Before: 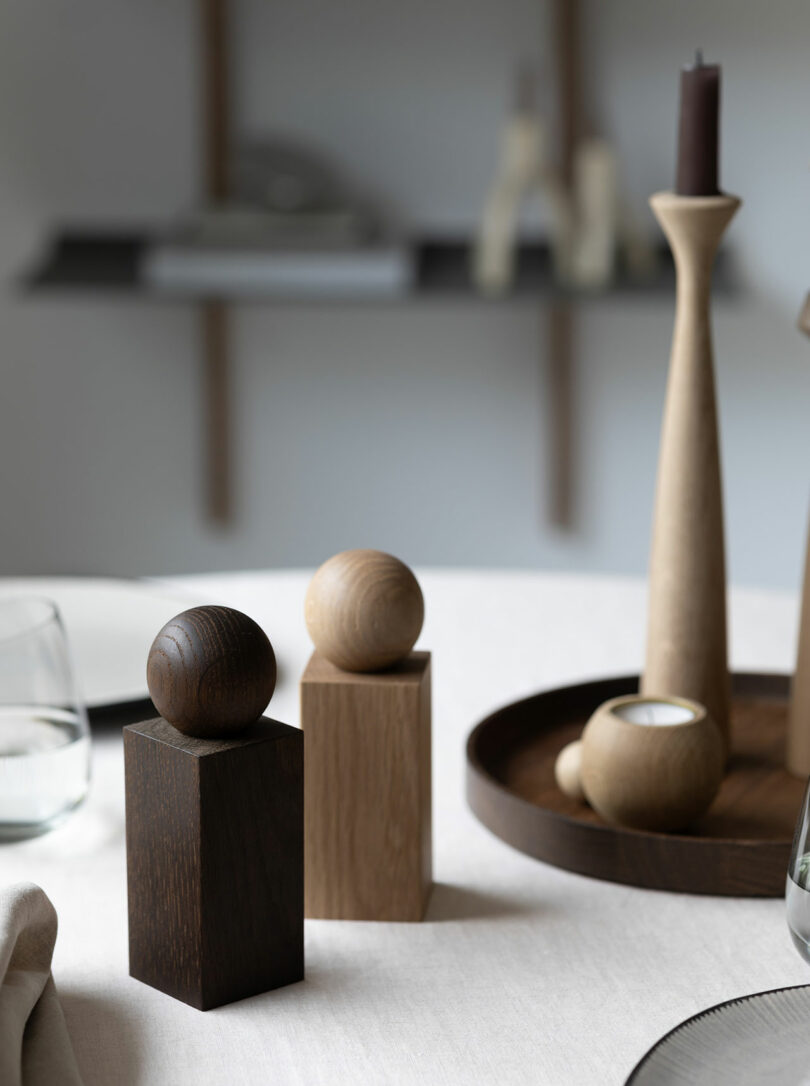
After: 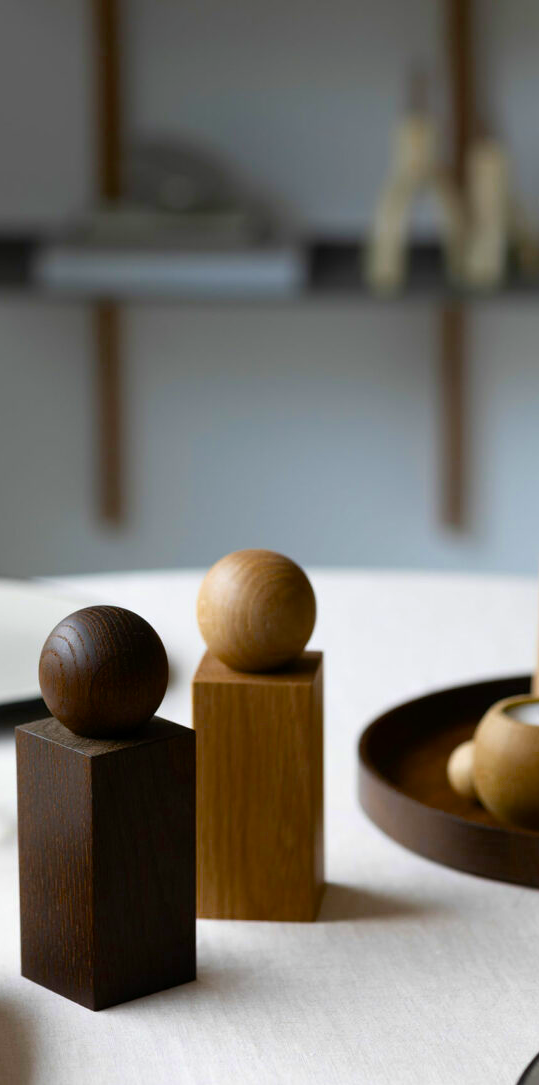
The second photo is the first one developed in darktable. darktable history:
color balance rgb: linear chroma grading › global chroma 14.341%, perceptual saturation grading › global saturation 41.912%, global vibrance 16.784%, saturation formula JzAzBz (2021)
crop and rotate: left 13.404%, right 19.952%
base curve: curves: ch0 [(0, 0) (0.303, 0.277) (1, 1)]
